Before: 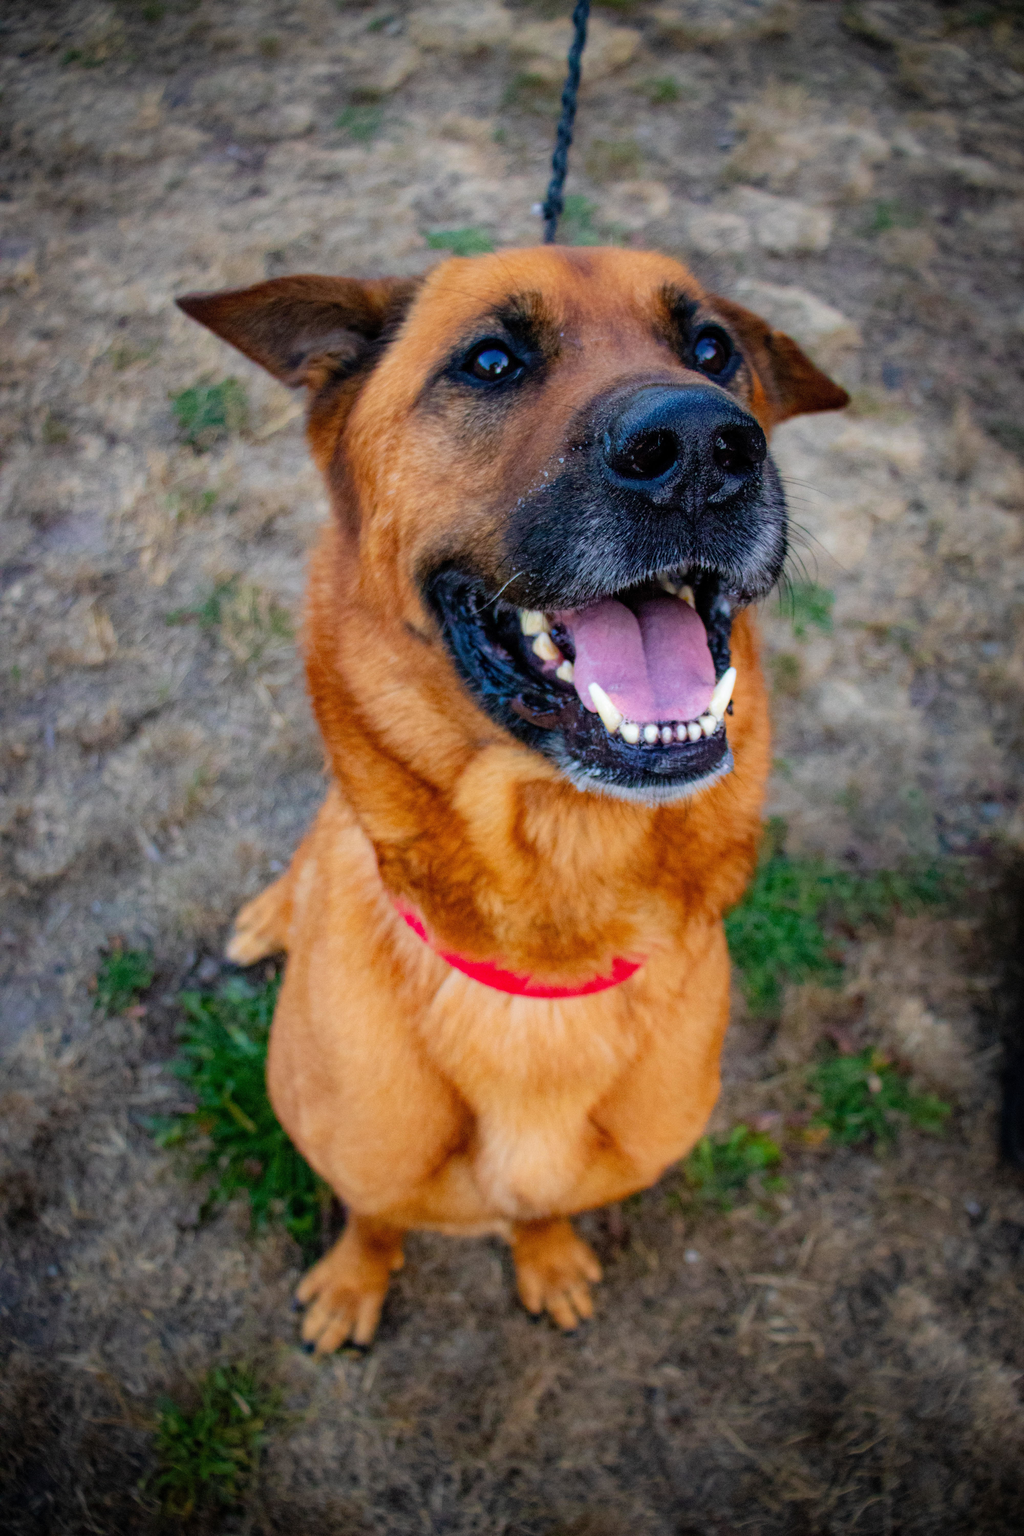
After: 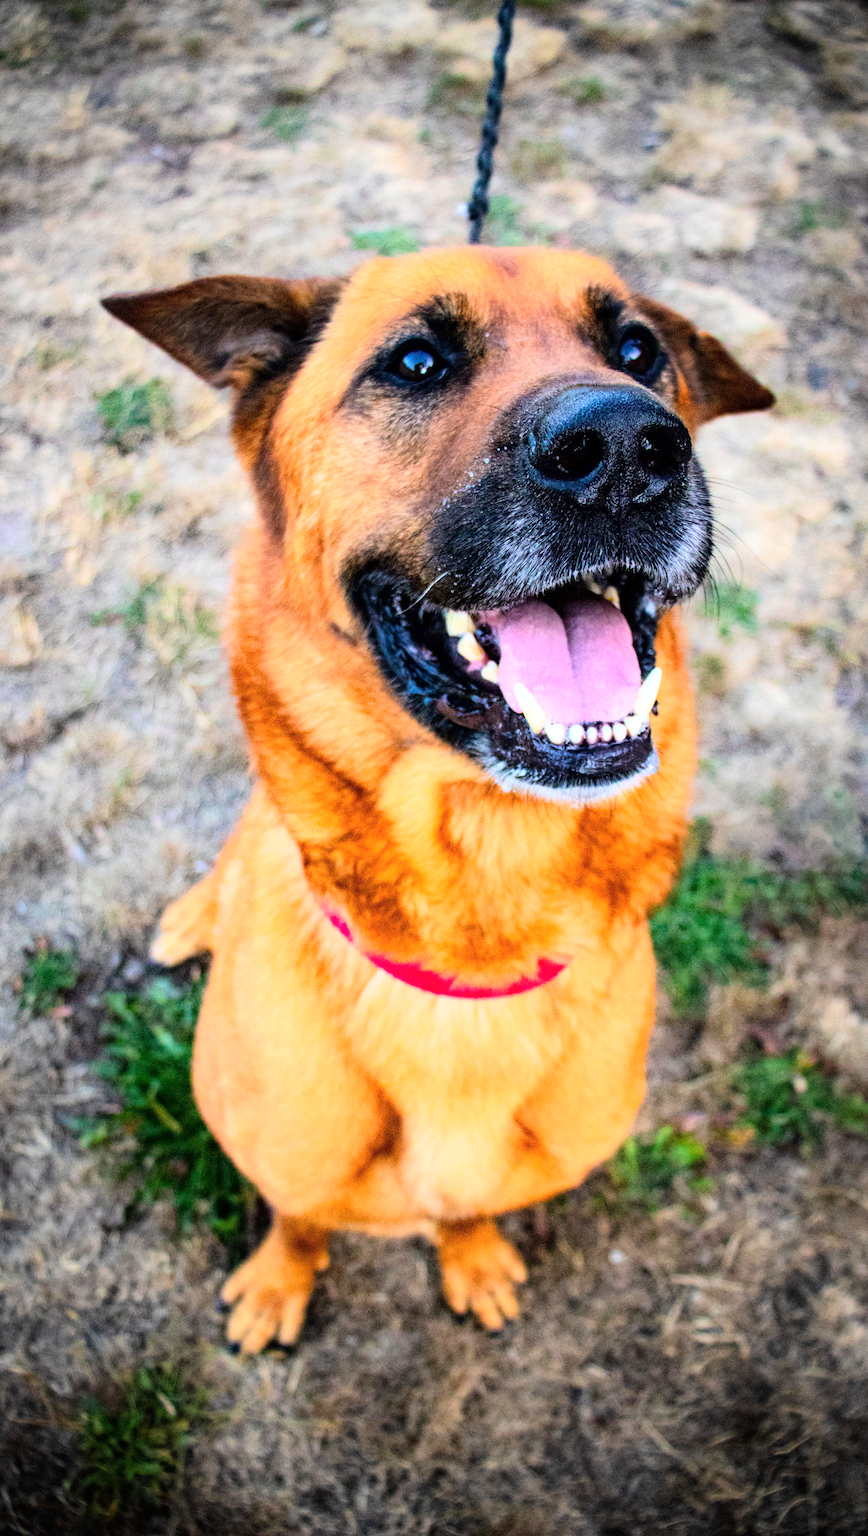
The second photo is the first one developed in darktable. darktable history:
base curve: curves: ch0 [(0, 0) (0.007, 0.004) (0.027, 0.03) (0.046, 0.07) (0.207, 0.54) (0.442, 0.872) (0.673, 0.972) (1, 1)]
crop: left 7.36%, right 7.813%
